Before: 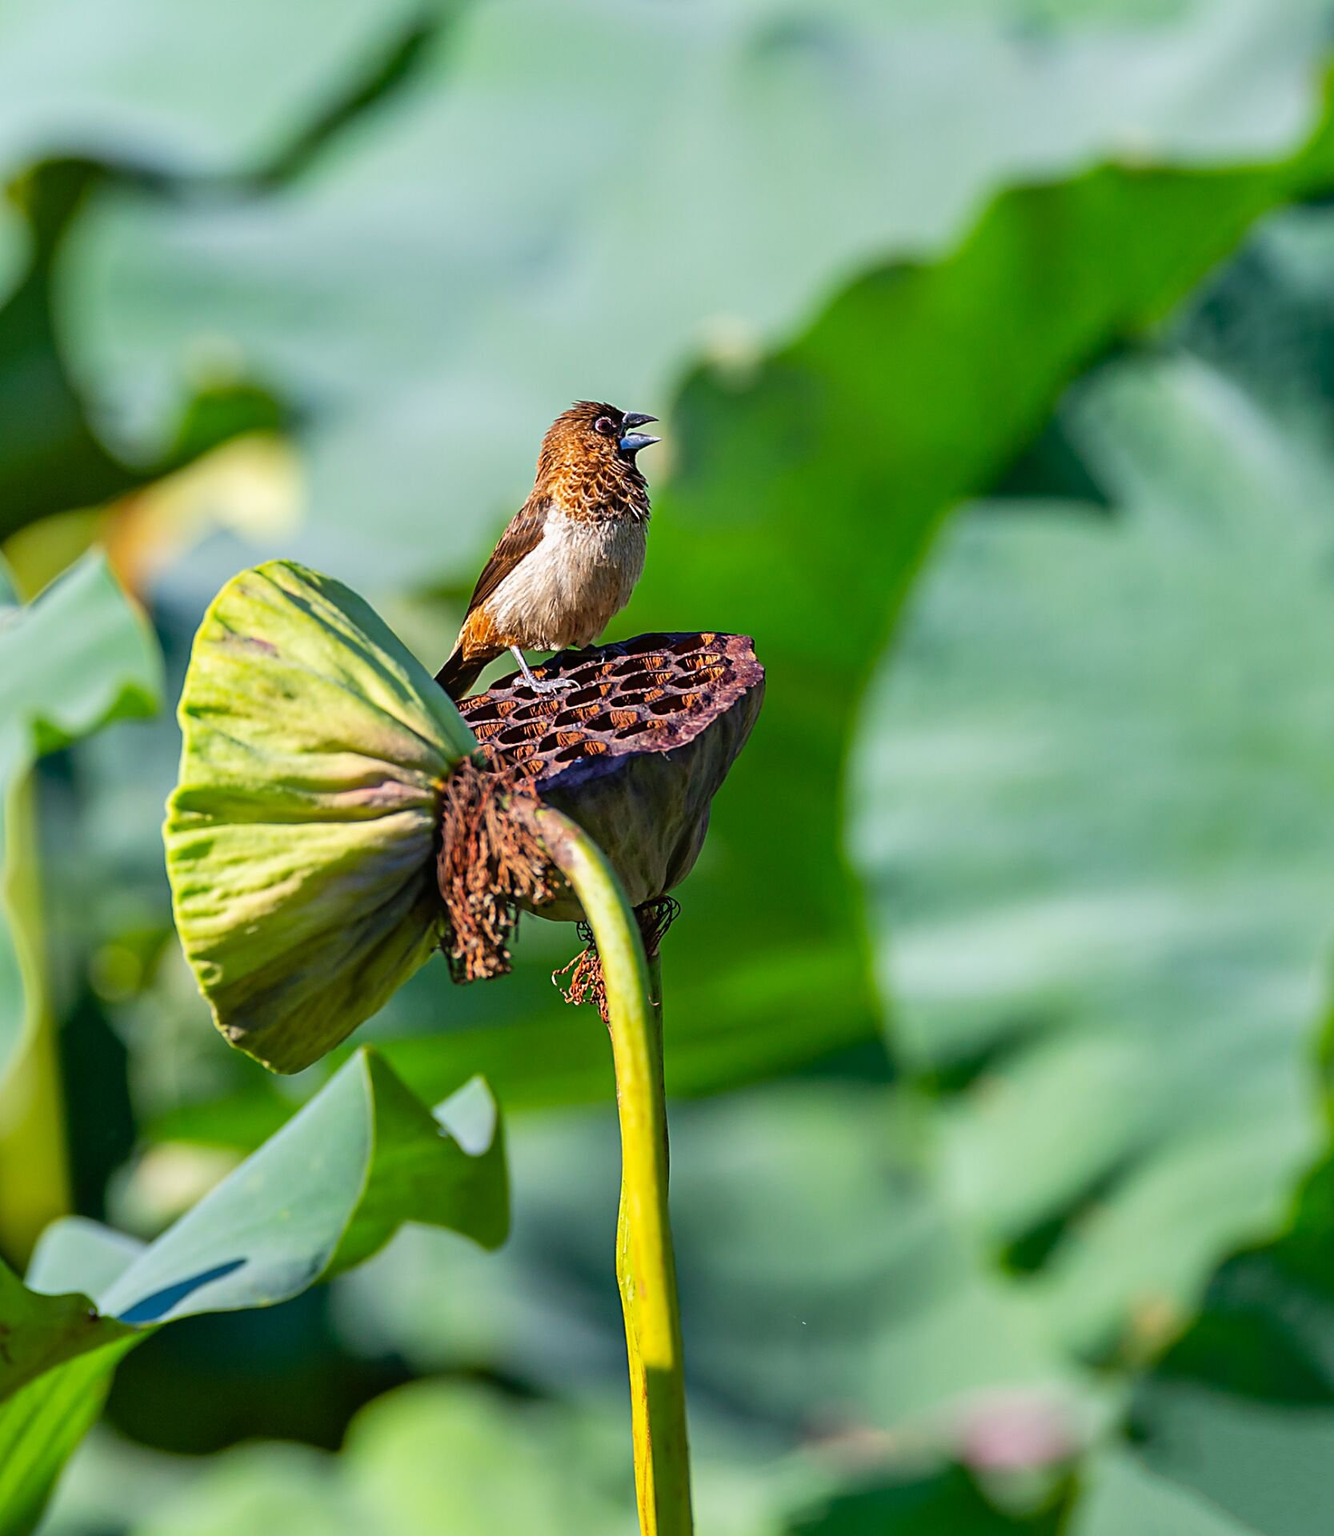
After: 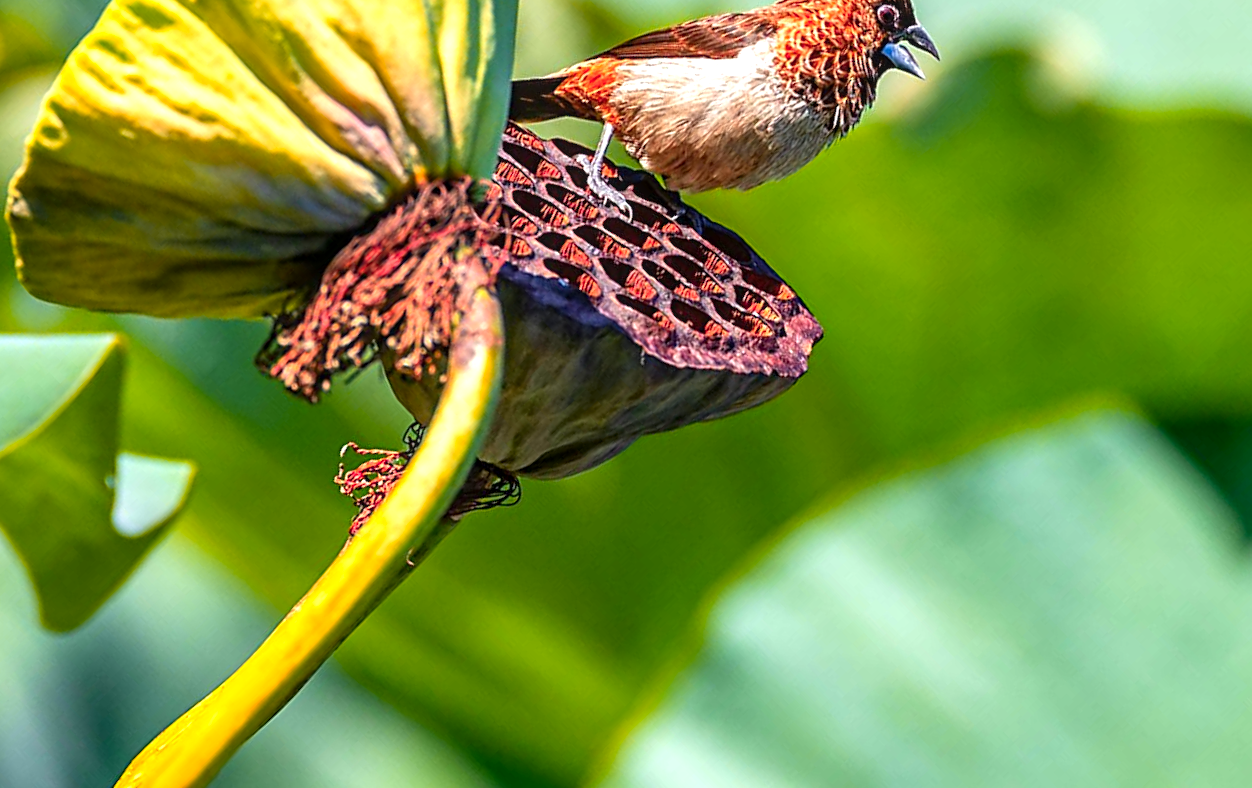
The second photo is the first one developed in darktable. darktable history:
exposure: black level correction 0, exposure 0.499 EV, compensate highlight preservation false
local contrast: on, module defaults
crop and rotate: angle -46.21°, top 16.457%, right 0.879%, bottom 11.691%
color zones: curves: ch1 [(0.24, 0.634) (0.75, 0.5)]; ch2 [(0.253, 0.437) (0.745, 0.491)]
